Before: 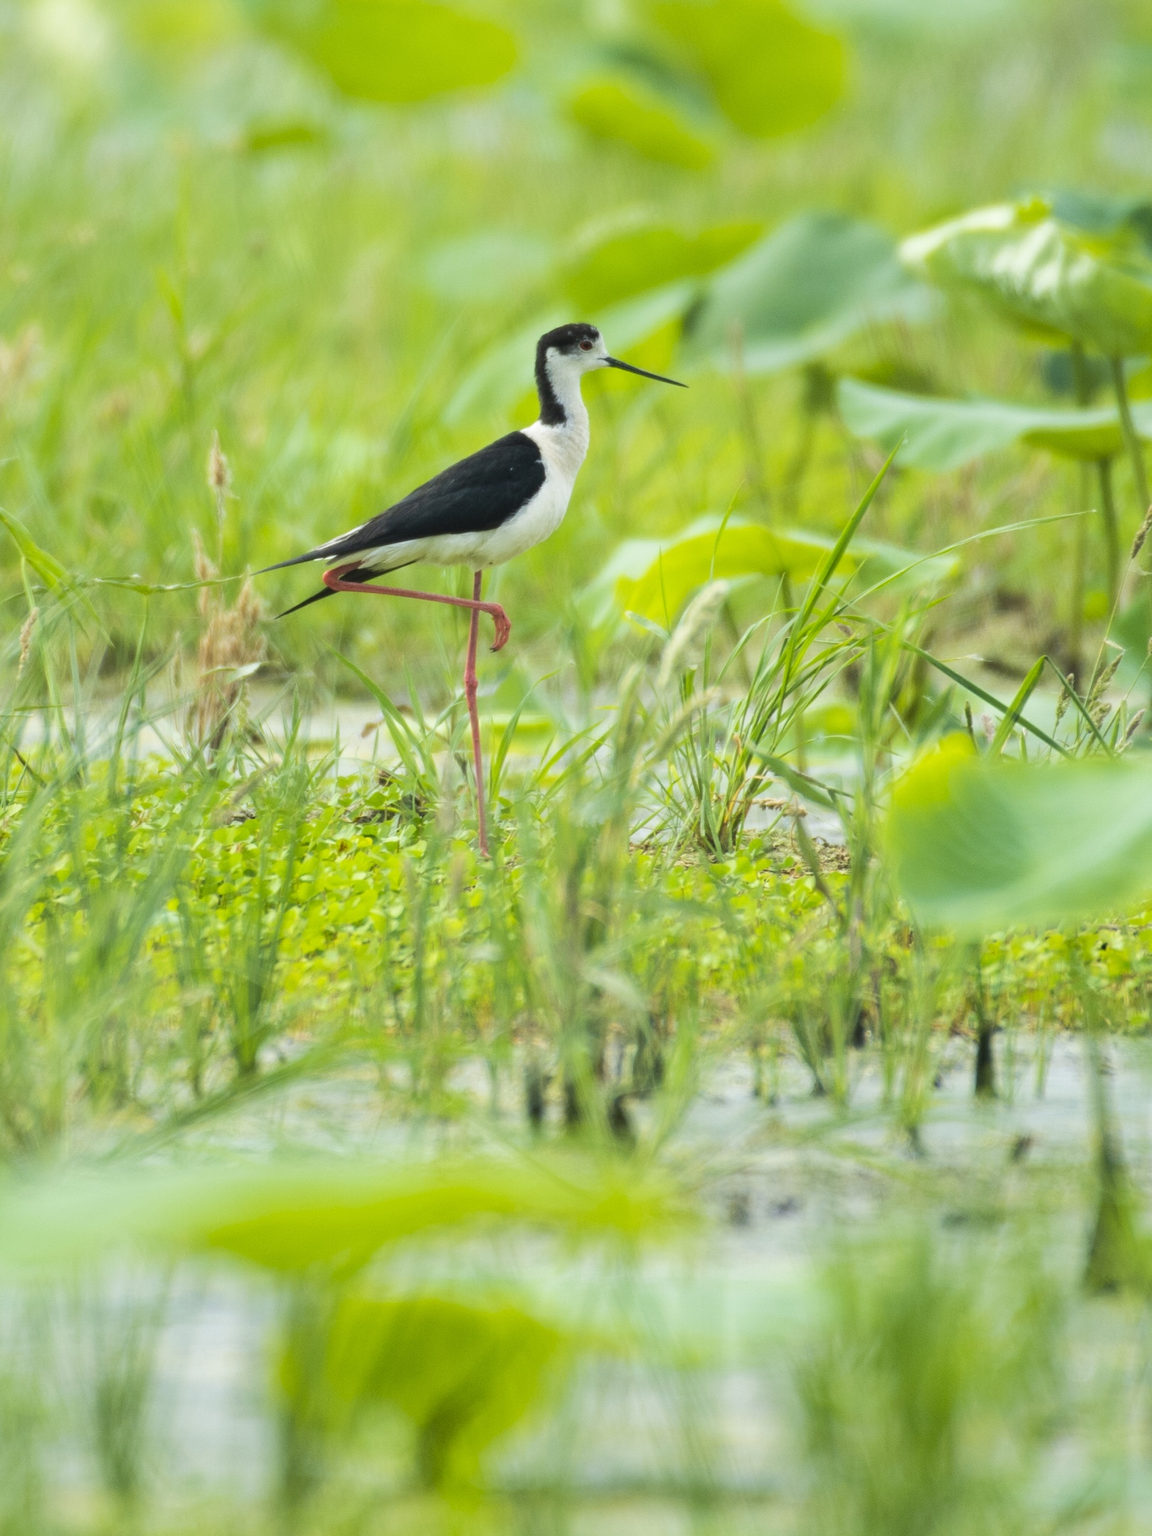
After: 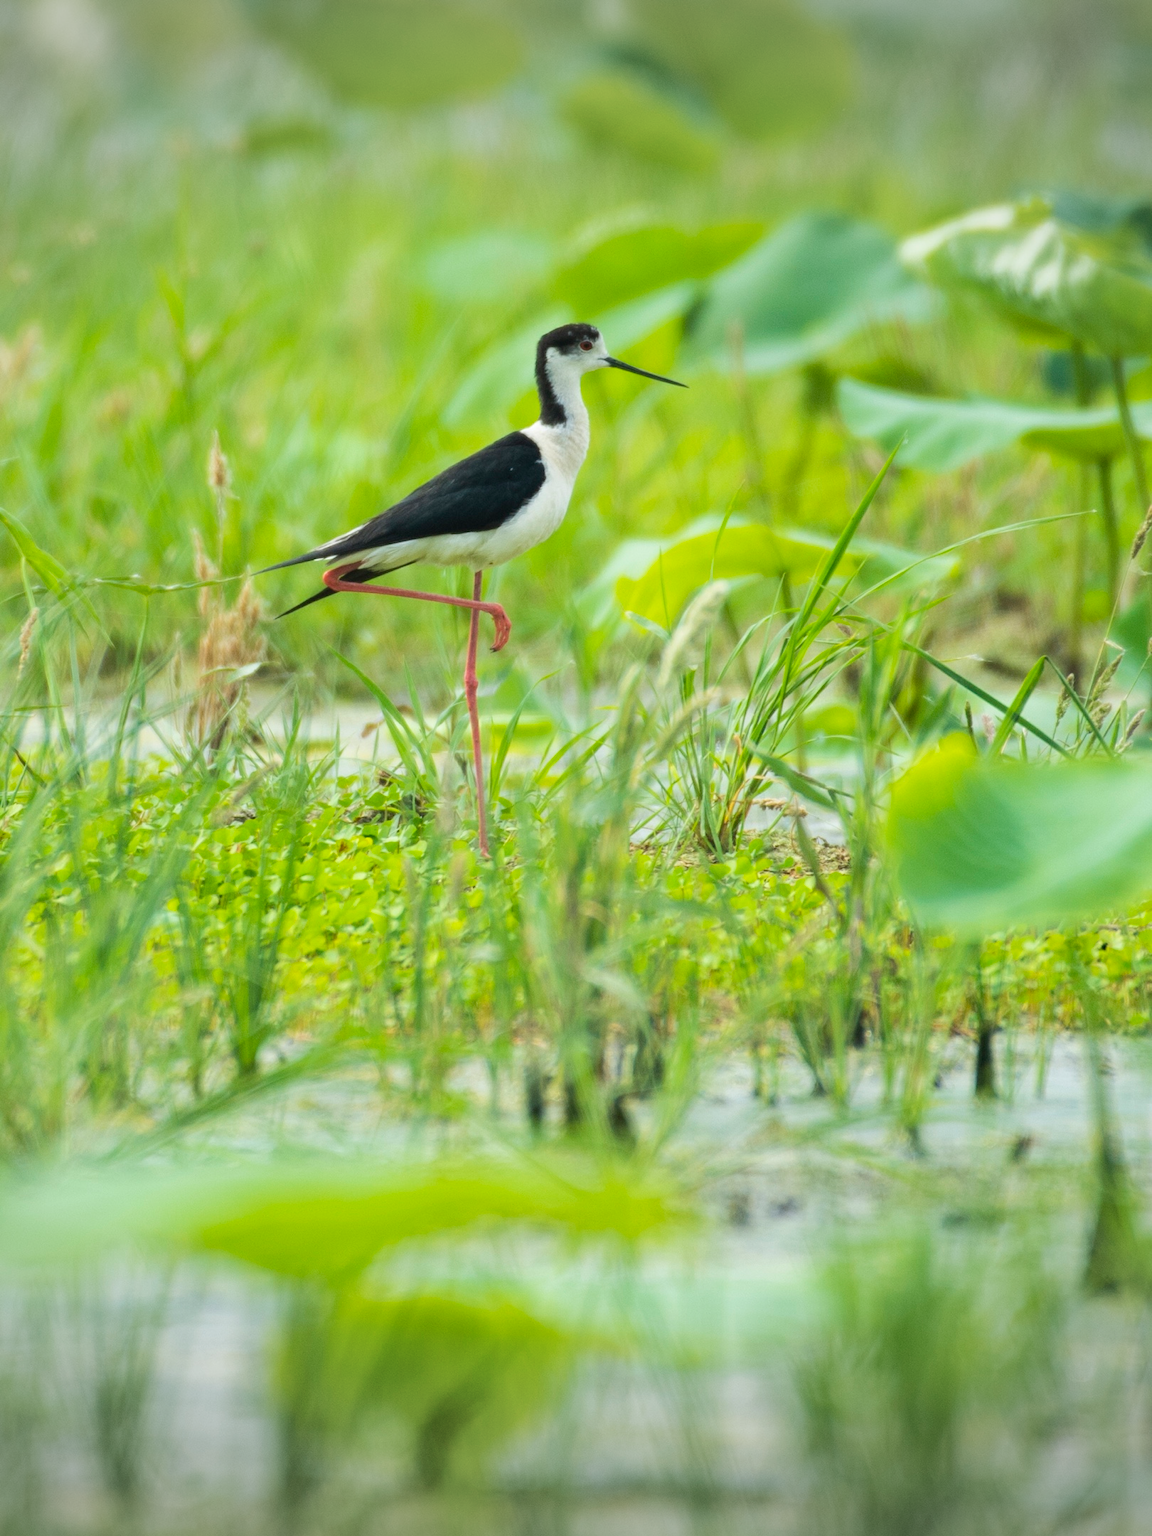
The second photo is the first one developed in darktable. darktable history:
vignetting: fall-off start 99.79%, brightness -0.338, center (-0.014, 0), width/height ratio 1.31
